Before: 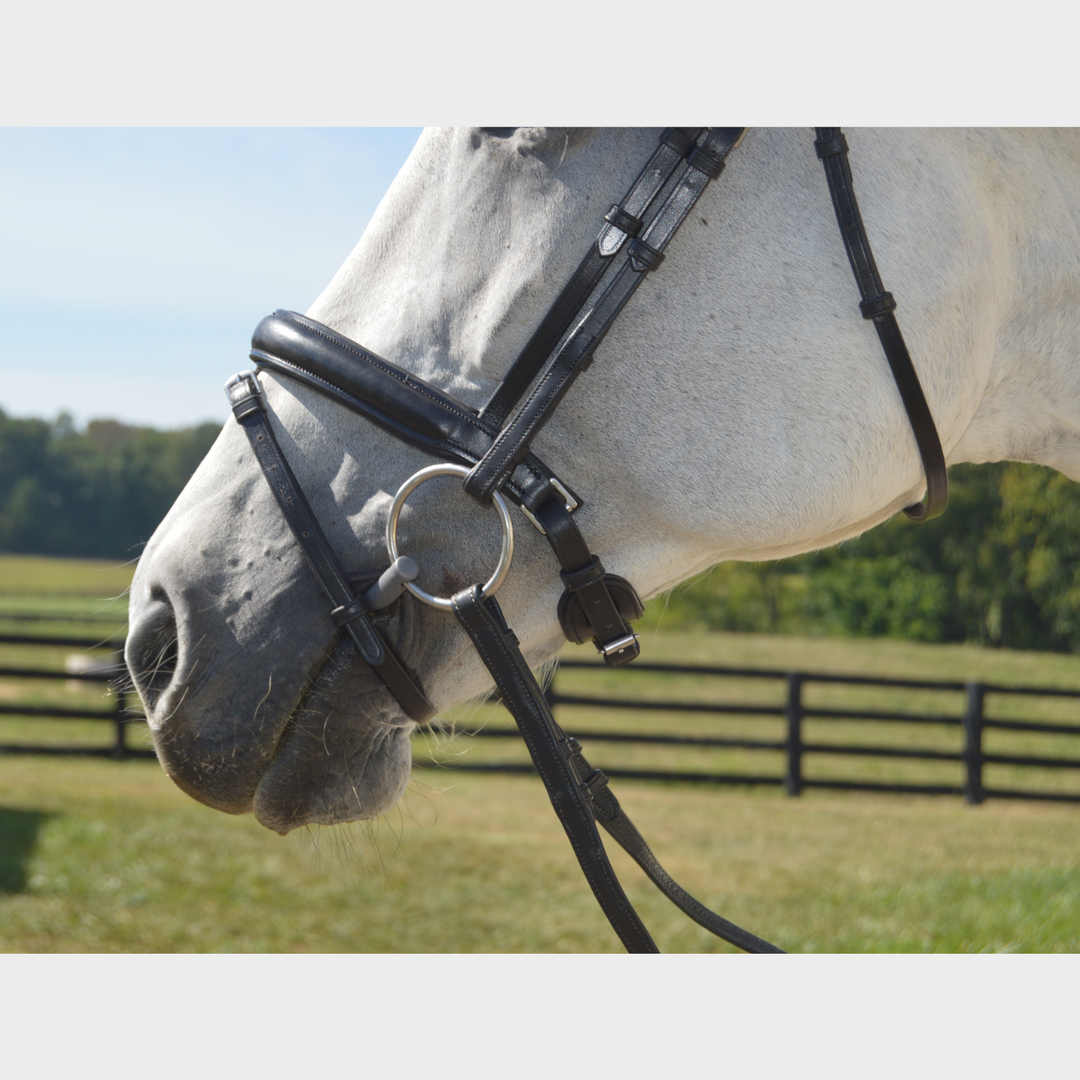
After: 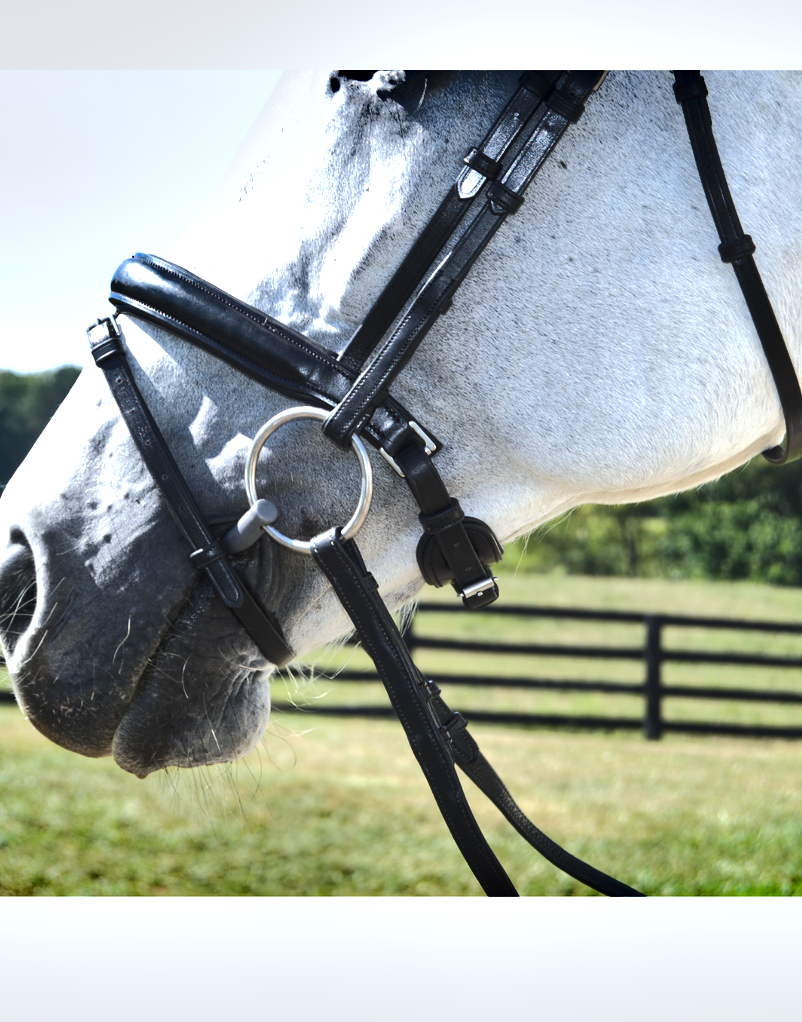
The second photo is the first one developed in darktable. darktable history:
color calibration: x 0.37, y 0.382, temperature 4315.14 K
contrast equalizer: octaves 7, y [[0.5, 0.501, 0.532, 0.538, 0.54, 0.541], [0.5 ×6], [0.5 ×6], [0 ×6], [0 ×6]], mix 0.276
tone curve: curves: ch0 [(0, 0) (0.003, 0.006) (0.011, 0.011) (0.025, 0.02) (0.044, 0.032) (0.069, 0.035) (0.1, 0.046) (0.136, 0.063) (0.177, 0.089) (0.224, 0.12) (0.277, 0.16) (0.335, 0.206) (0.399, 0.268) (0.468, 0.359) (0.543, 0.466) (0.623, 0.582) (0.709, 0.722) (0.801, 0.808) (0.898, 0.886) (1, 1)], color space Lab, linked channels, preserve colors none
crop and rotate: left 13.111%, top 5.34%, right 12.589%
exposure: exposure 1 EV, compensate exposure bias true, compensate highlight preservation false
local contrast: highlights 103%, shadows 101%, detail 120%, midtone range 0.2
shadows and highlights: soften with gaussian
